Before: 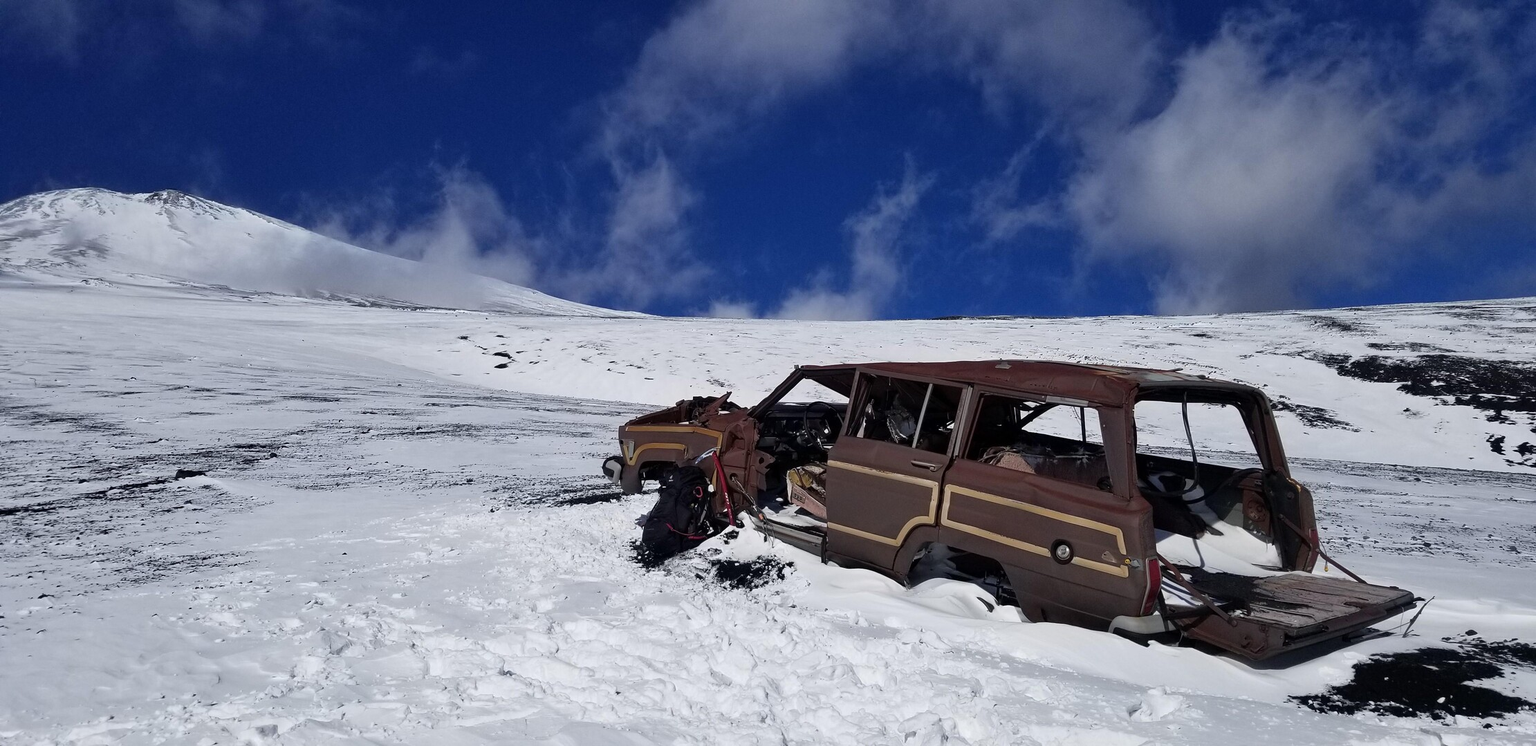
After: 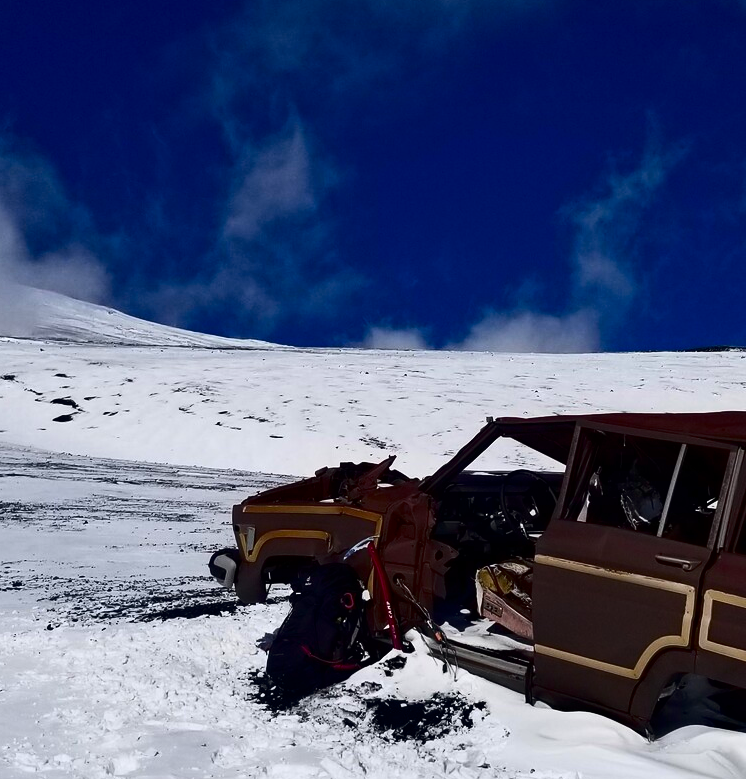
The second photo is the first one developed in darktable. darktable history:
crop and rotate: left 29.814%, top 10.3%, right 36.581%, bottom 17.48%
contrast brightness saturation: contrast 0.222, brightness -0.193, saturation 0.242
